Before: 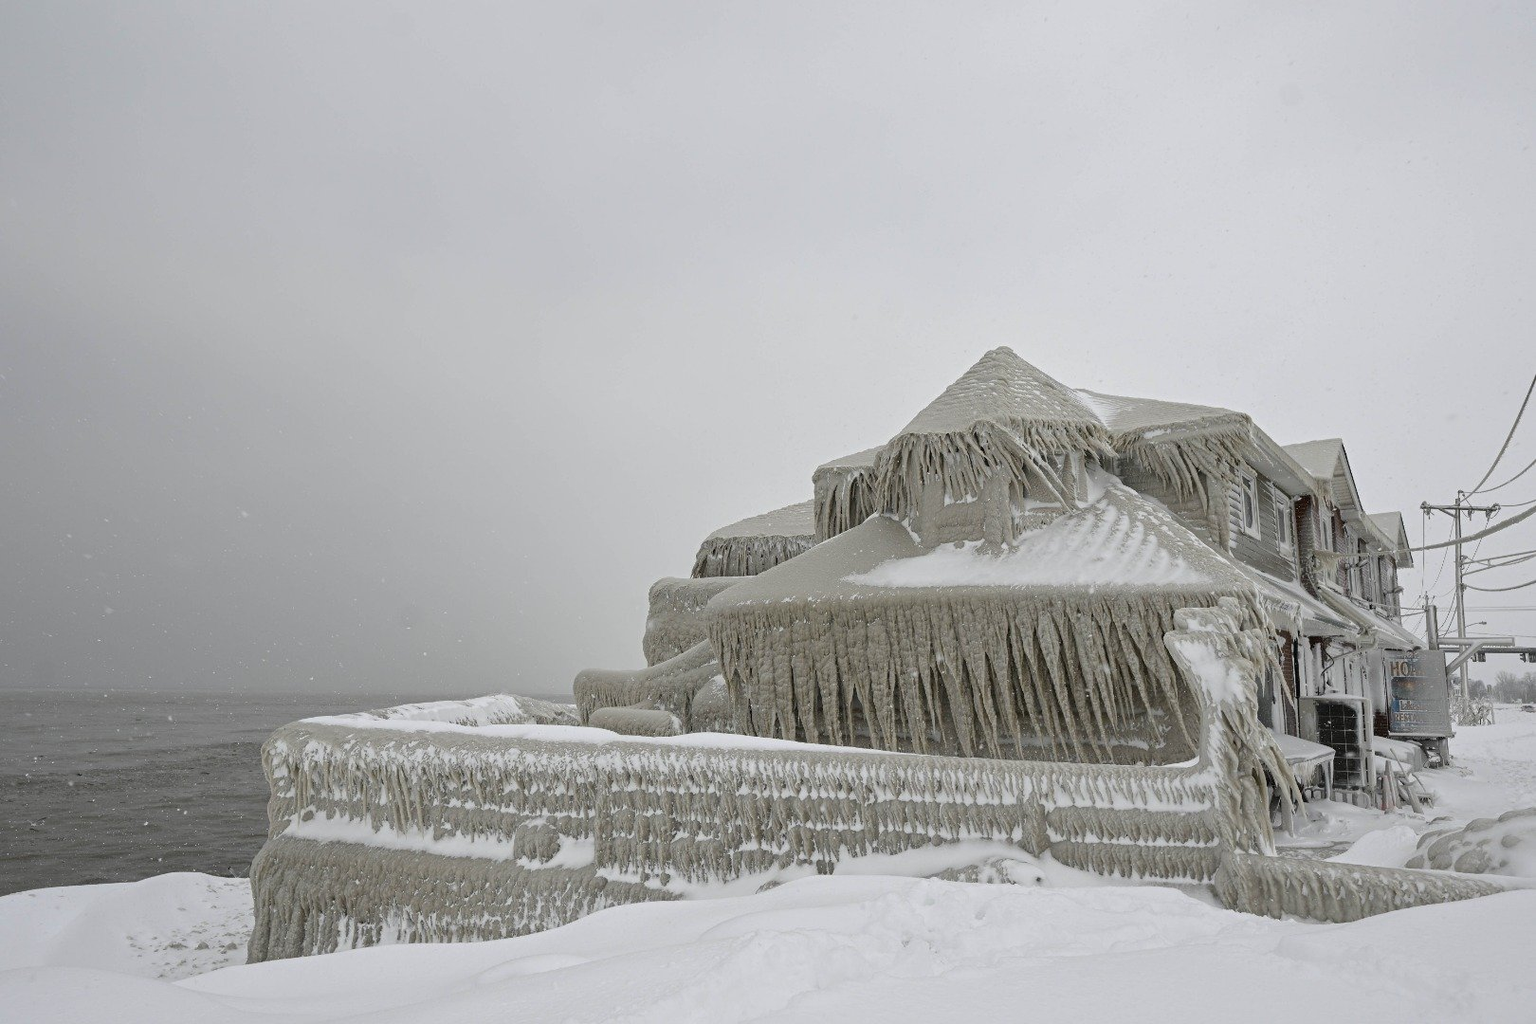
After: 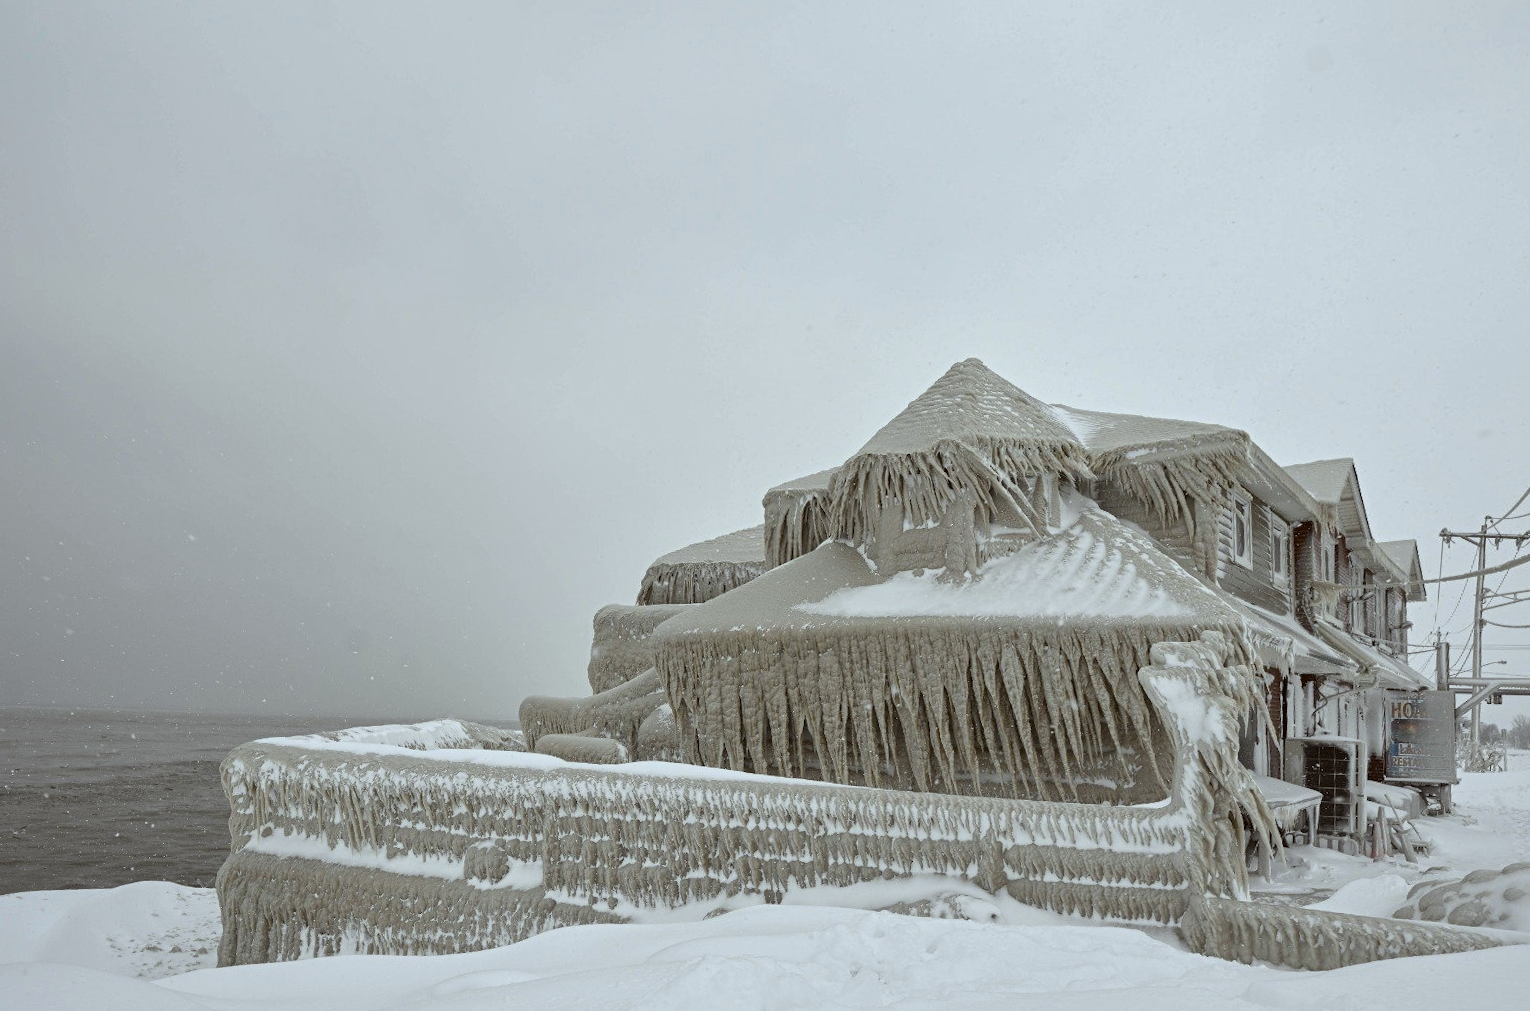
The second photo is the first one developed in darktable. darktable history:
color correction: highlights a* -4.98, highlights b* -3.76, shadows a* 3.83, shadows b* 4.08
local contrast: mode bilateral grid, contrast 20, coarseness 50, detail 120%, midtone range 0.2
rotate and perspective: rotation 0.062°, lens shift (vertical) 0.115, lens shift (horizontal) -0.133, crop left 0.047, crop right 0.94, crop top 0.061, crop bottom 0.94
